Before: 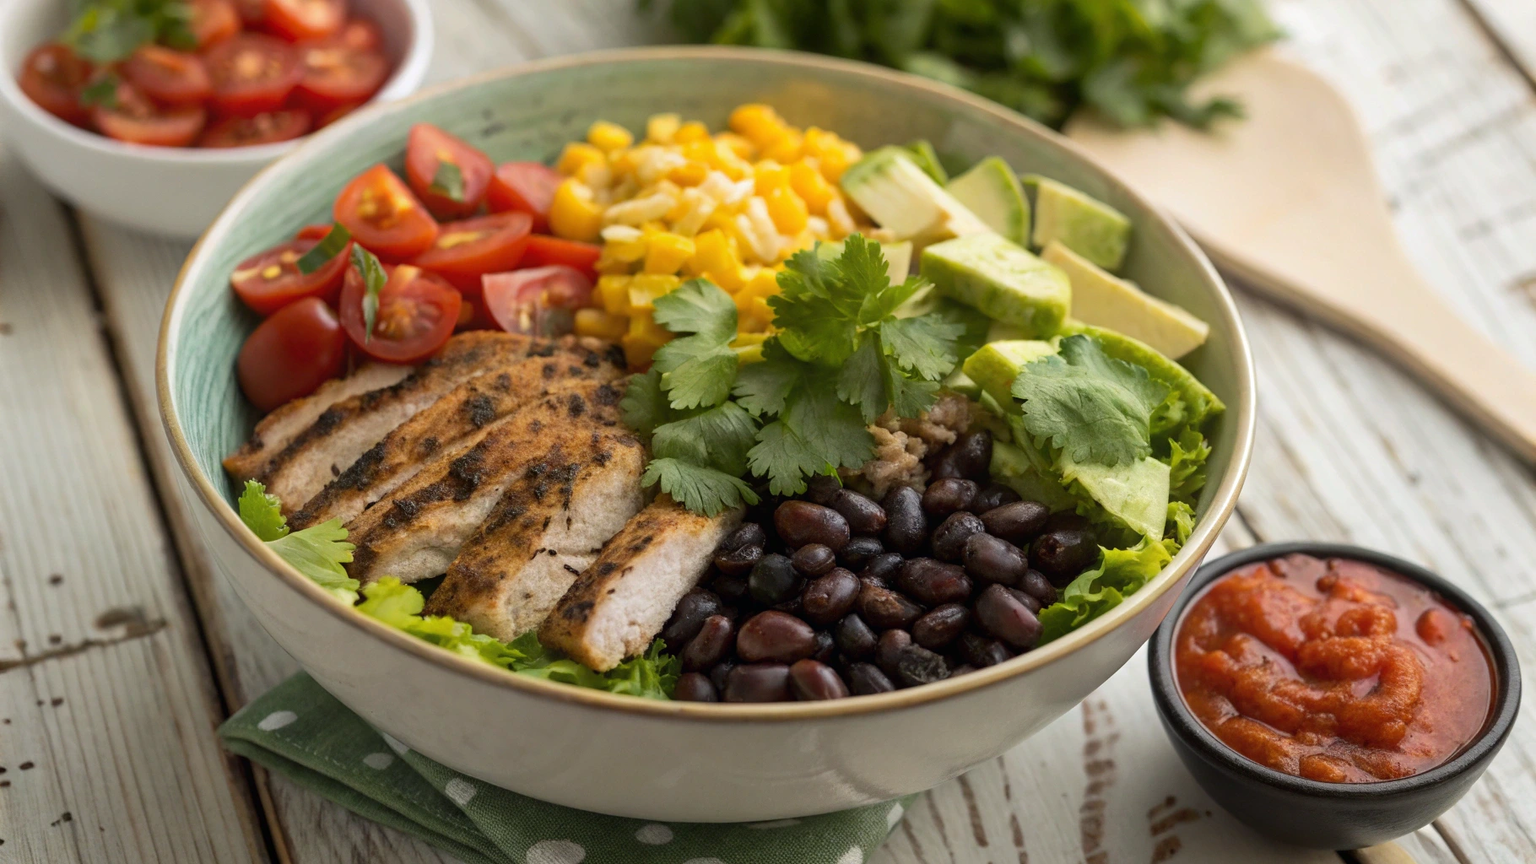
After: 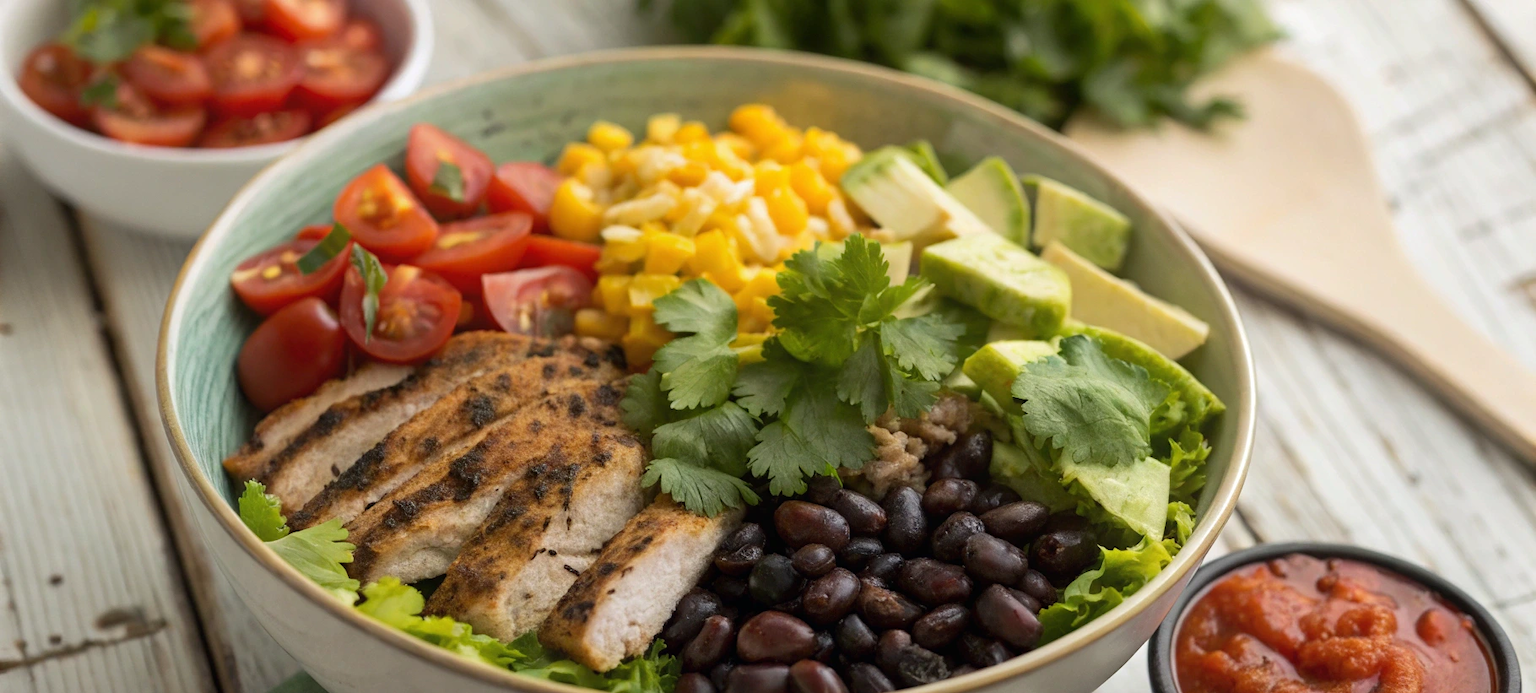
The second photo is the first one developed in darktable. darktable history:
crop: bottom 19.675%
